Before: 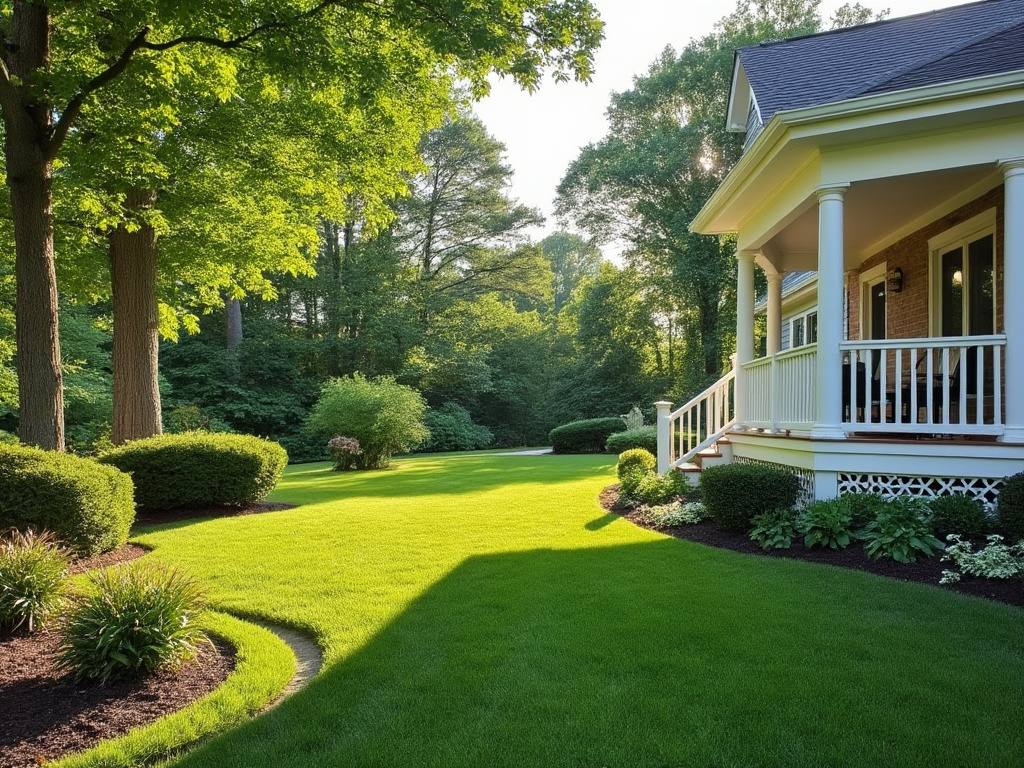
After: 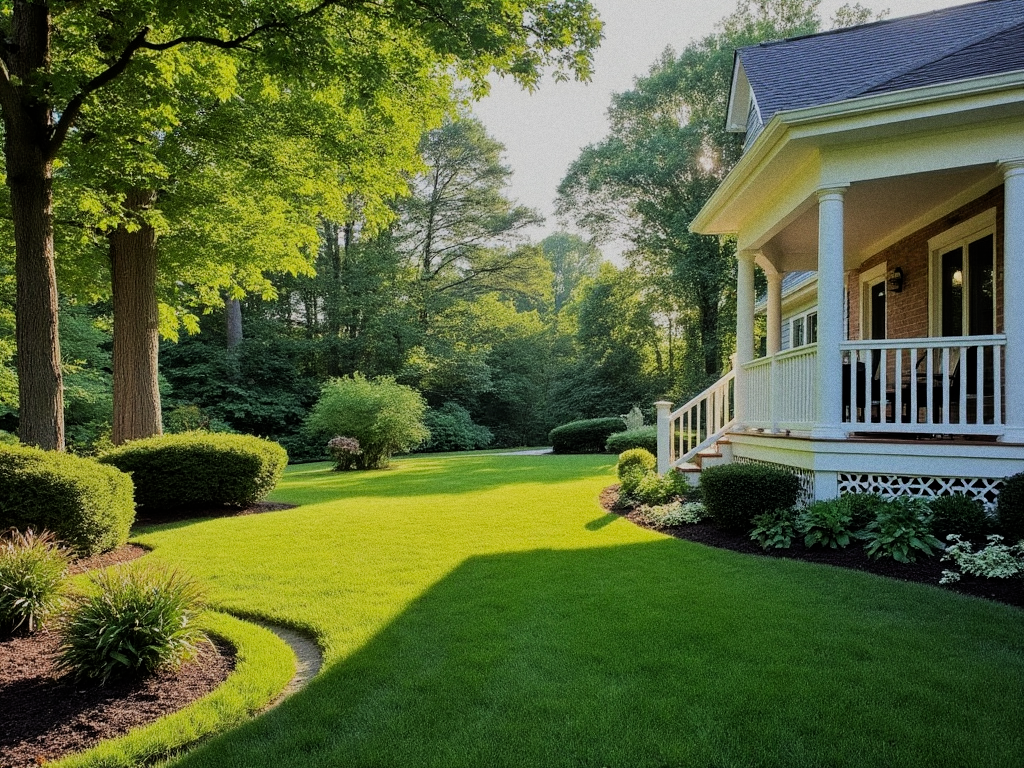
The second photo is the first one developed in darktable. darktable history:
filmic rgb: black relative exposure -7.15 EV, white relative exposure 5.36 EV, hardness 3.02, color science v6 (2022)
grain: coarseness 0.09 ISO
